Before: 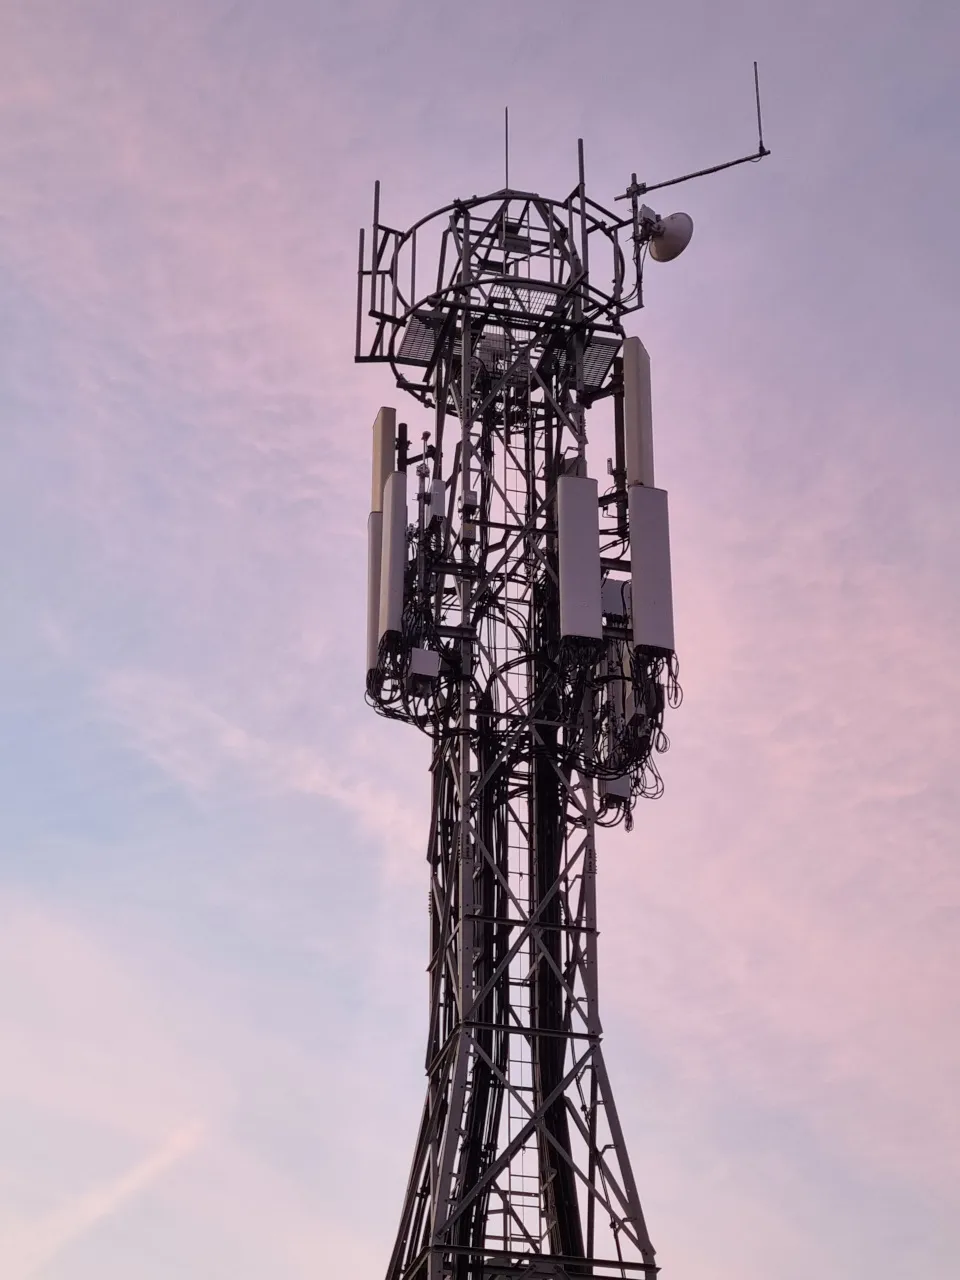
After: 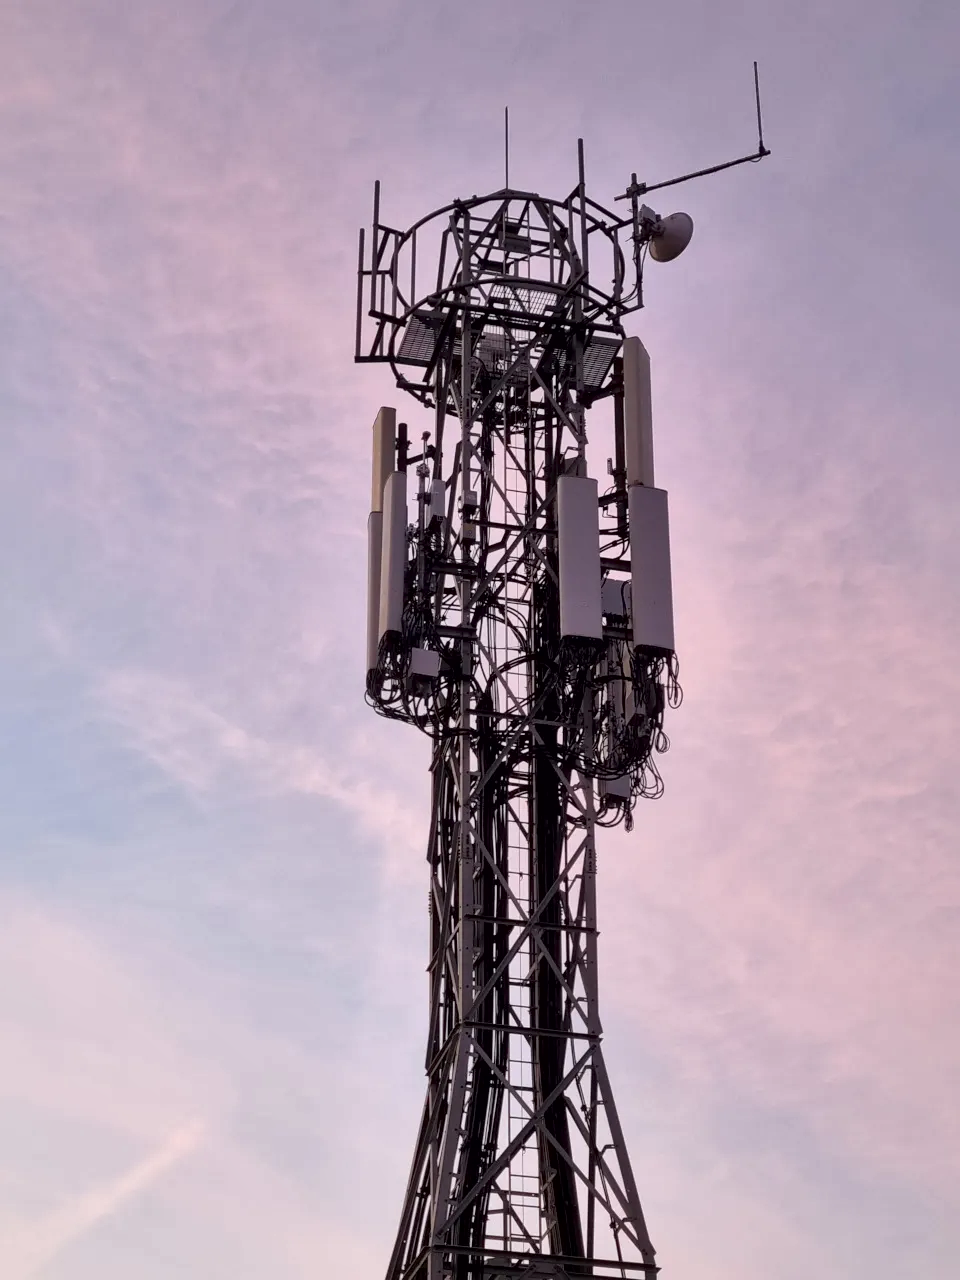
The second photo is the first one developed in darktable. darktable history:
local contrast: mode bilateral grid, contrast 25, coarseness 61, detail 152%, midtone range 0.2
tone equalizer: edges refinement/feathering 500, mask exposure compensation -1.57 EV, preserve details no
